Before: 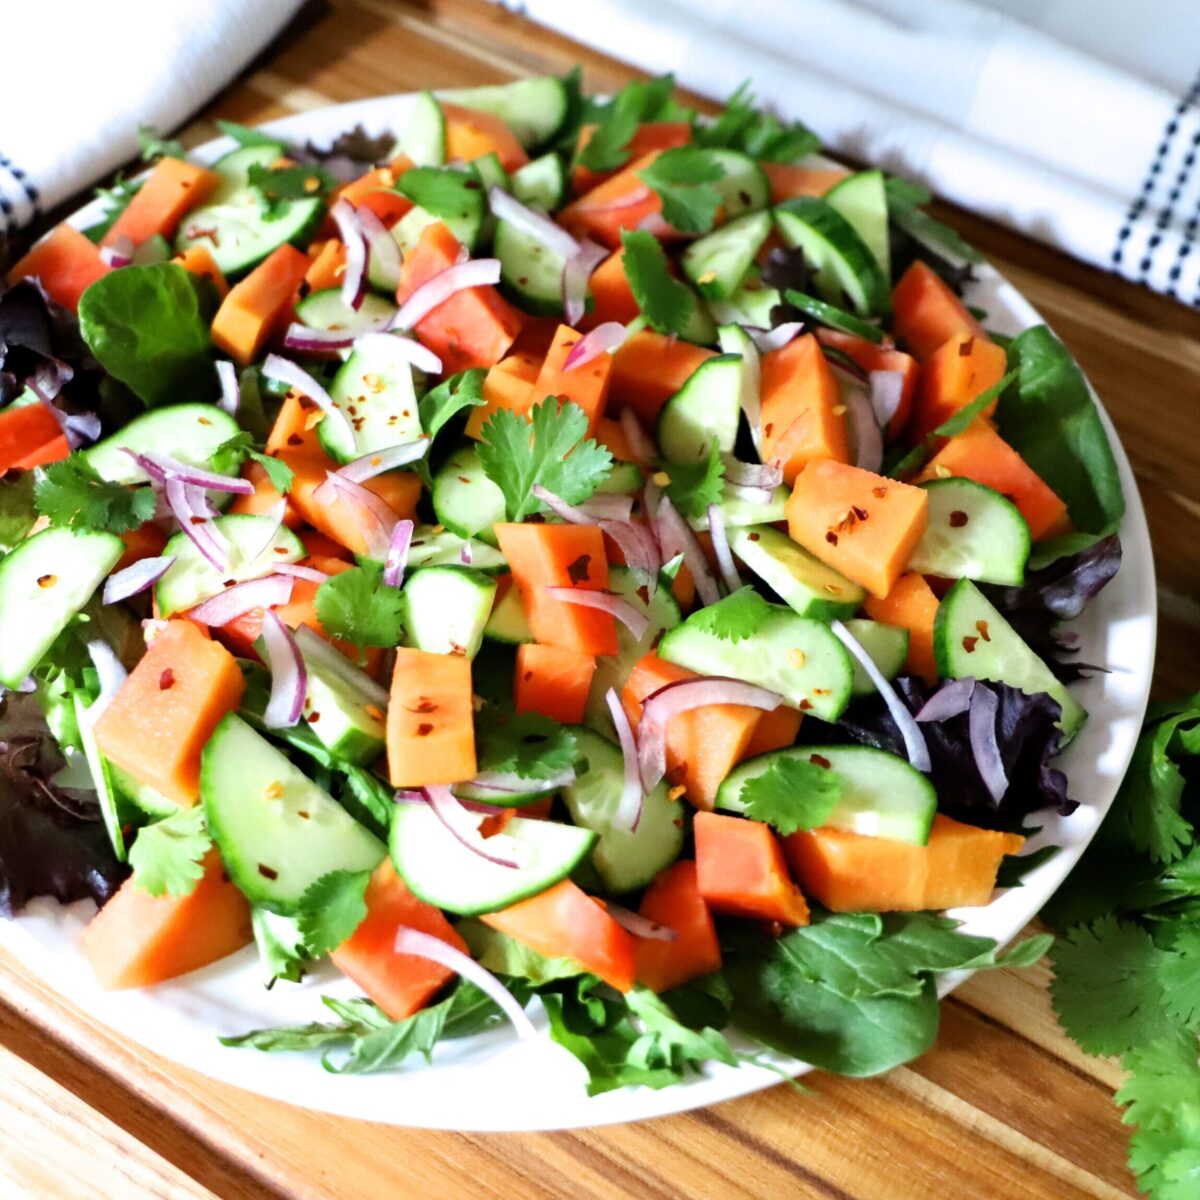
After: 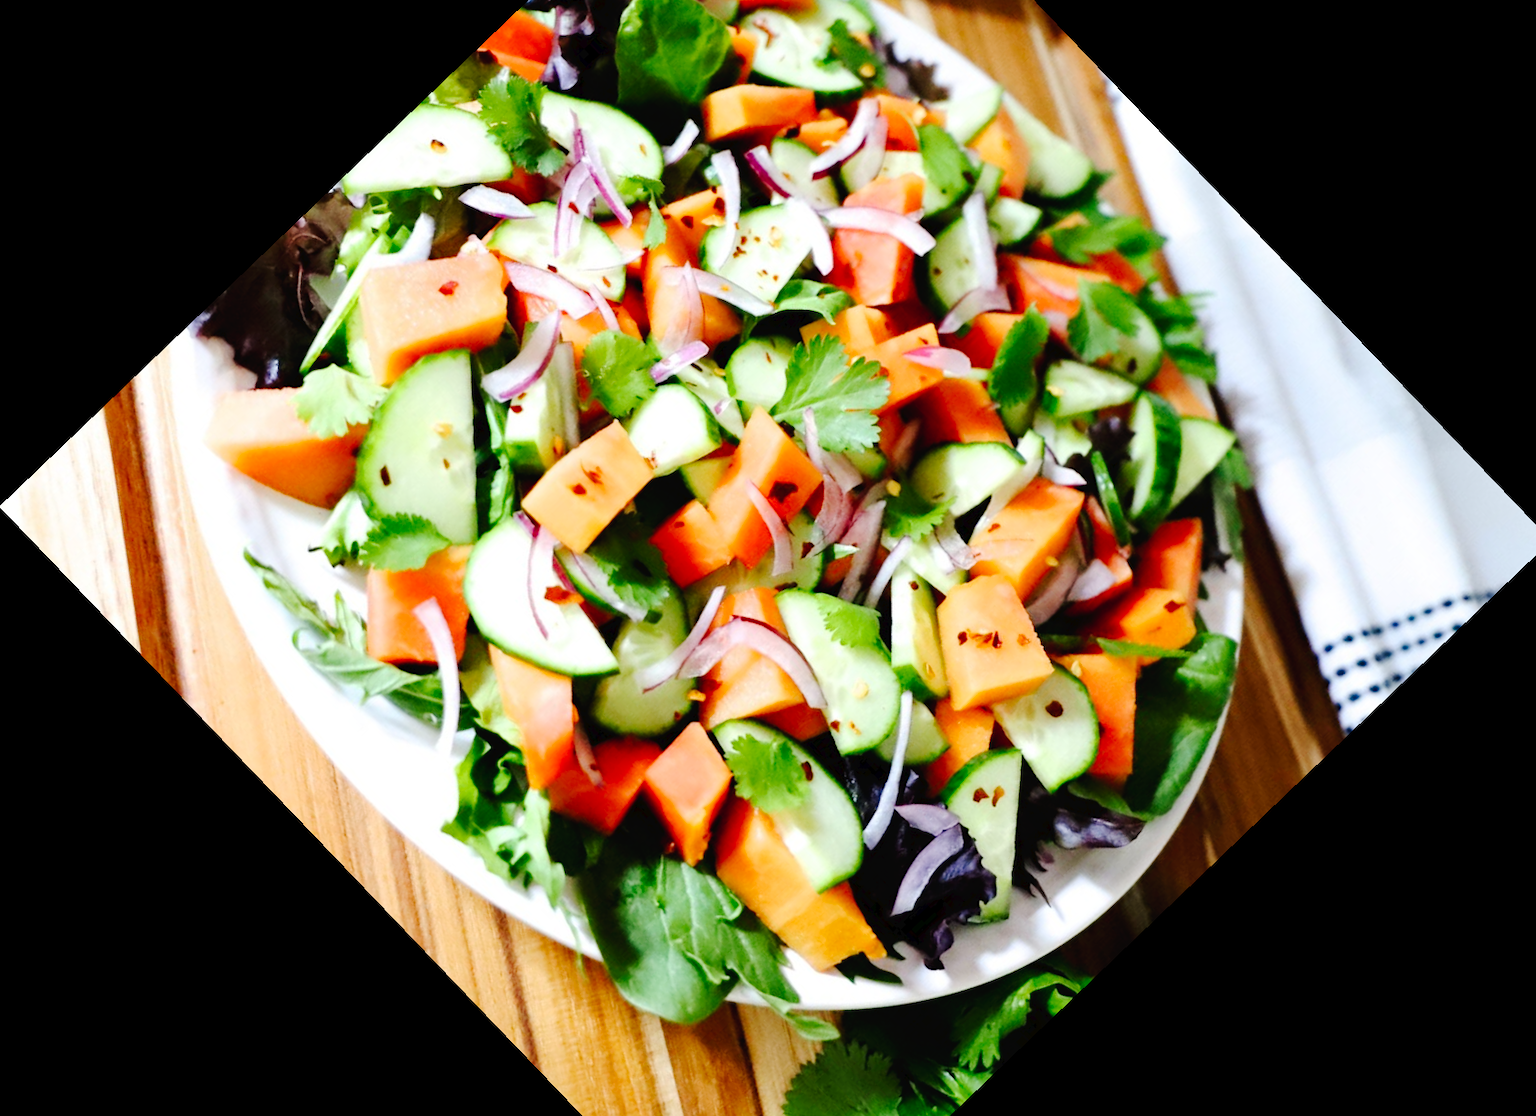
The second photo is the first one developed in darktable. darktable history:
tone curve: curves: ch0 [(0, 0) (0.003, 0.019) (0.011, 0.021) (0.025, 0.023) (0.044, 0.026) (0.069, 0.037) (0.1, 0.059) (0.136, 0.088) (0.177, 0.138) (0.224, 0.199) (0.277, 0.279) (0.335, 0.376) (0.399, 0.481) (0.468, 0.581) (0.543, 0.658) (0.623, 0.735) (0.709, 0.8) (0.801, 0.861) (0.898, 0.928) (1, 1)], preserve colors none
crop and rotate: angle -46.26°, top 16.234%, right 0.912%, bottom 11.704%
